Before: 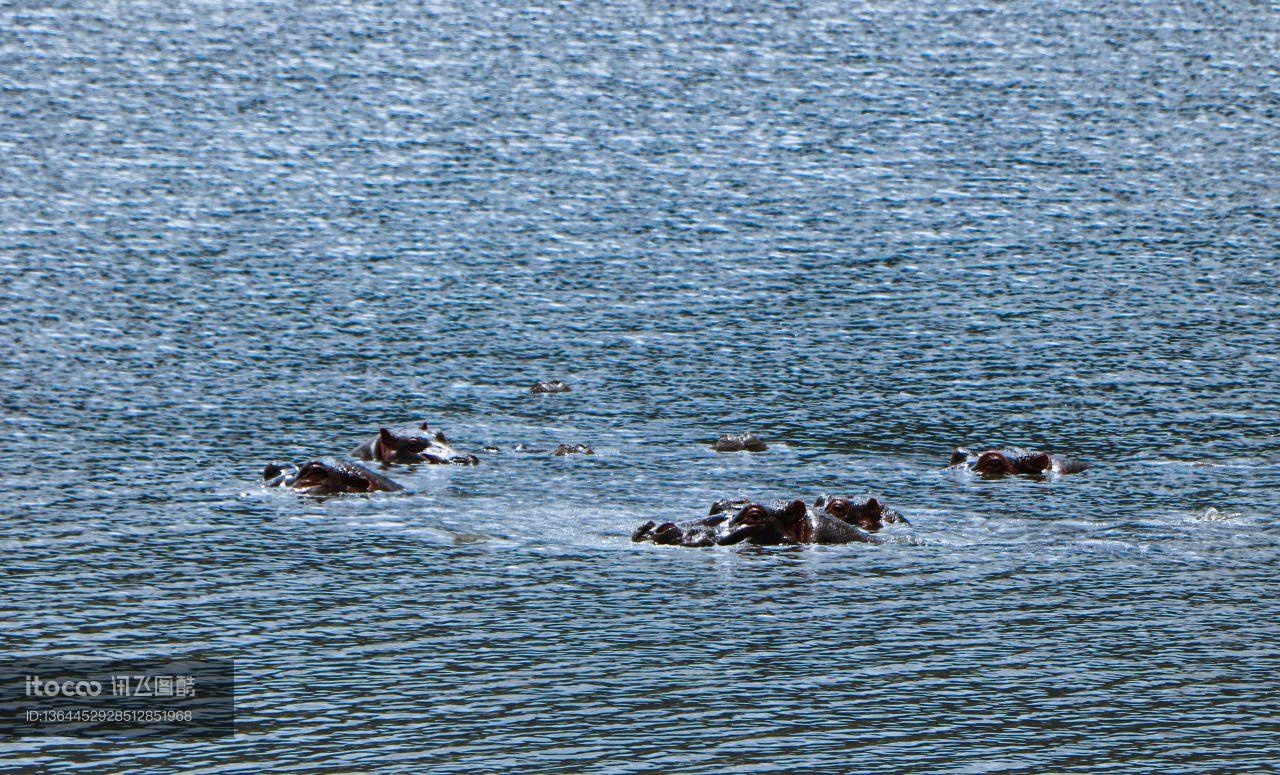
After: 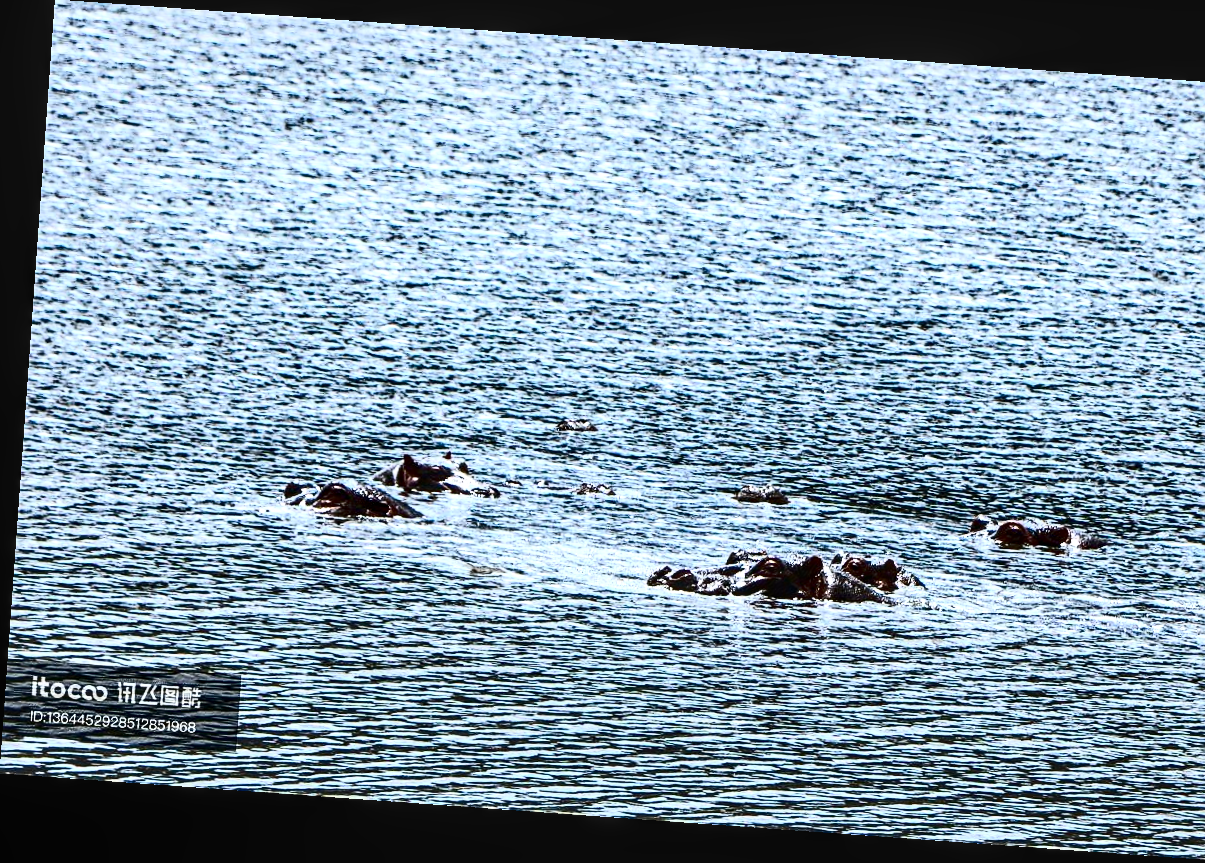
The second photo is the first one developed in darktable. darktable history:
local contrast: highlights 59%, detail 145%
crop: right 9.509%, bottom 0.031%
contrast brightness saturation: contrast 0.5, saturation -0.1
exposure: exposure 0.6 EV, compensate highlight preservation false
rotate and perspective: rotation 4.1°, automatic cropping off
sharpen: on, module defaults
